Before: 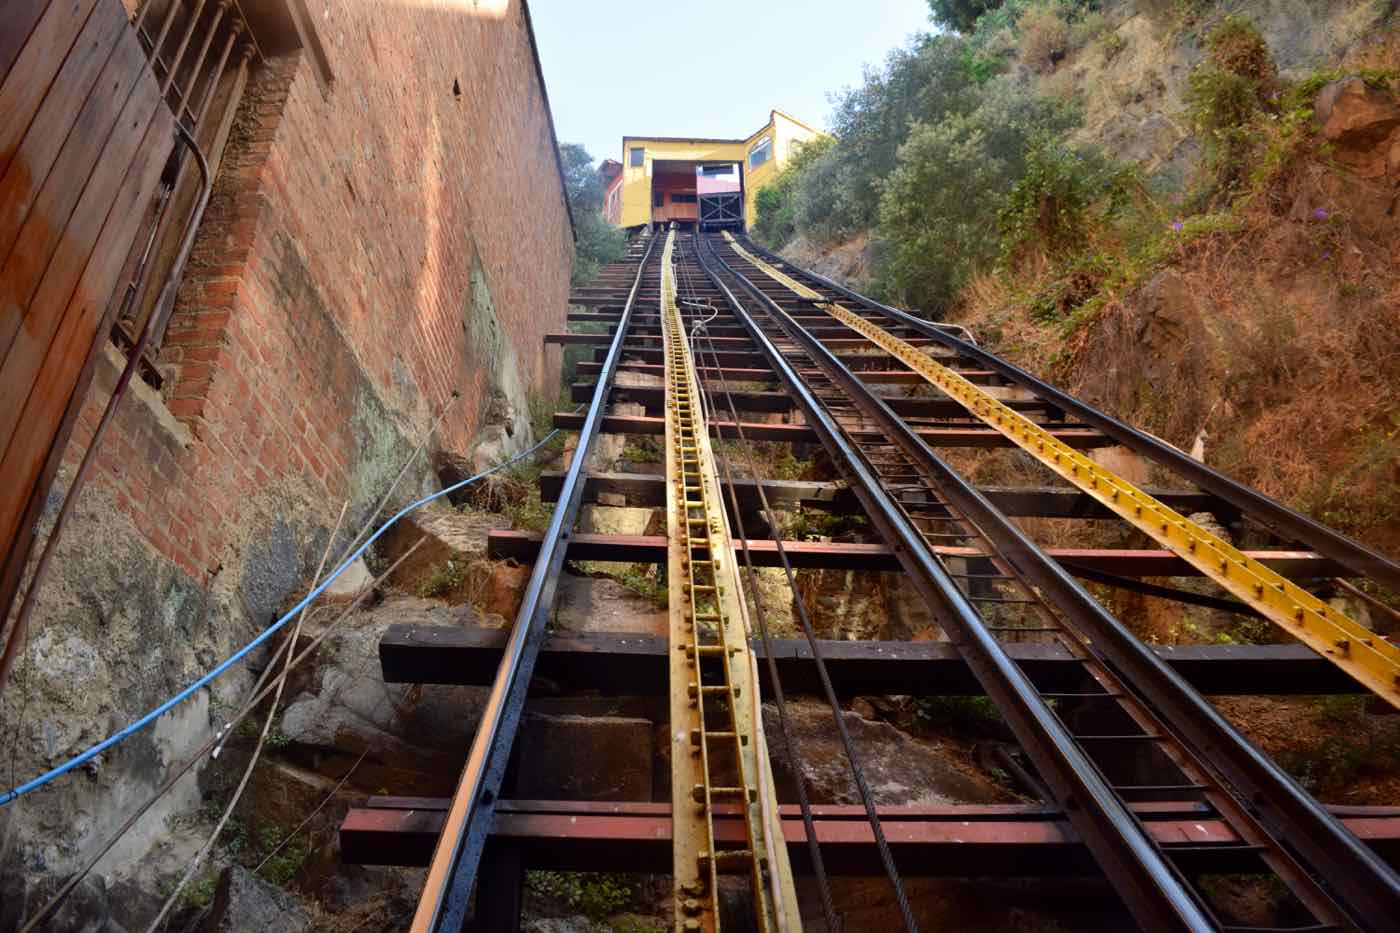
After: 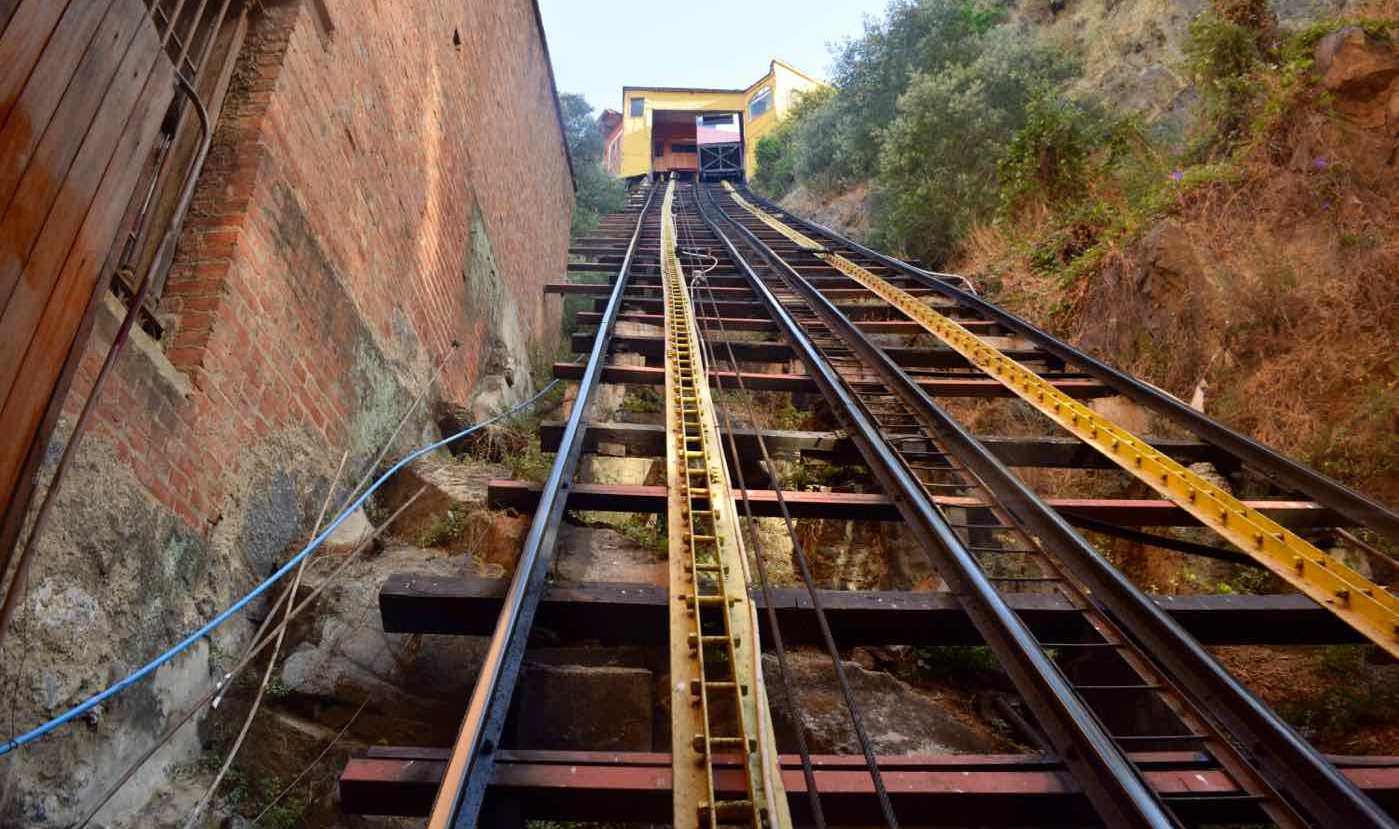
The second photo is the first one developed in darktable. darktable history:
crop and rotate: top 5.5%, bottom 5.619%
